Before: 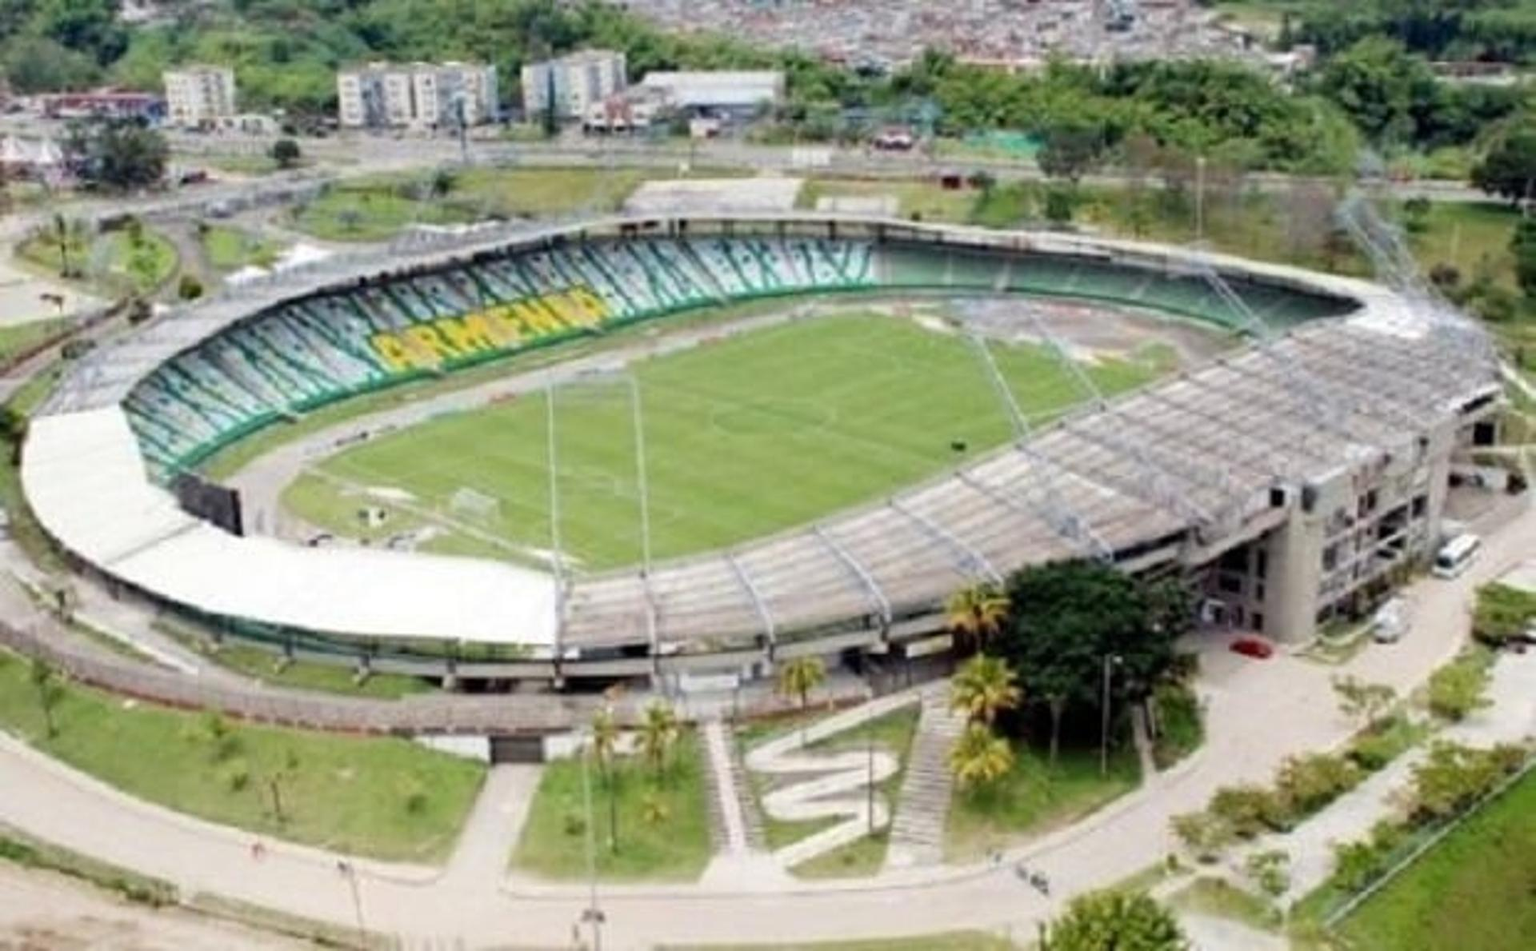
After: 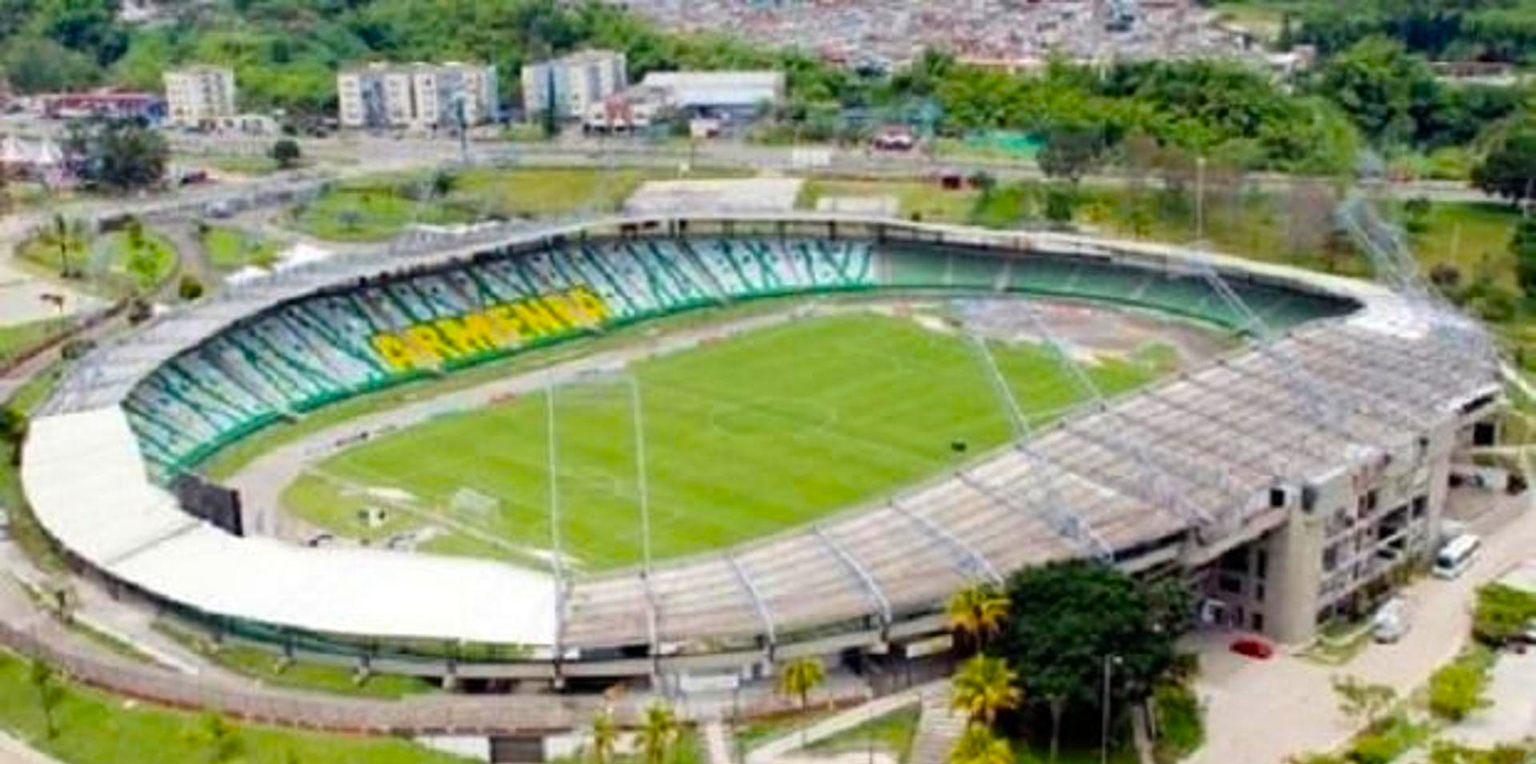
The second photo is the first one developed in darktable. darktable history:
color balance rgb: linear chroma grading › global chroma 15%, perceptual saturation grading › global saturation 30%
crop: bottom 19.644%
